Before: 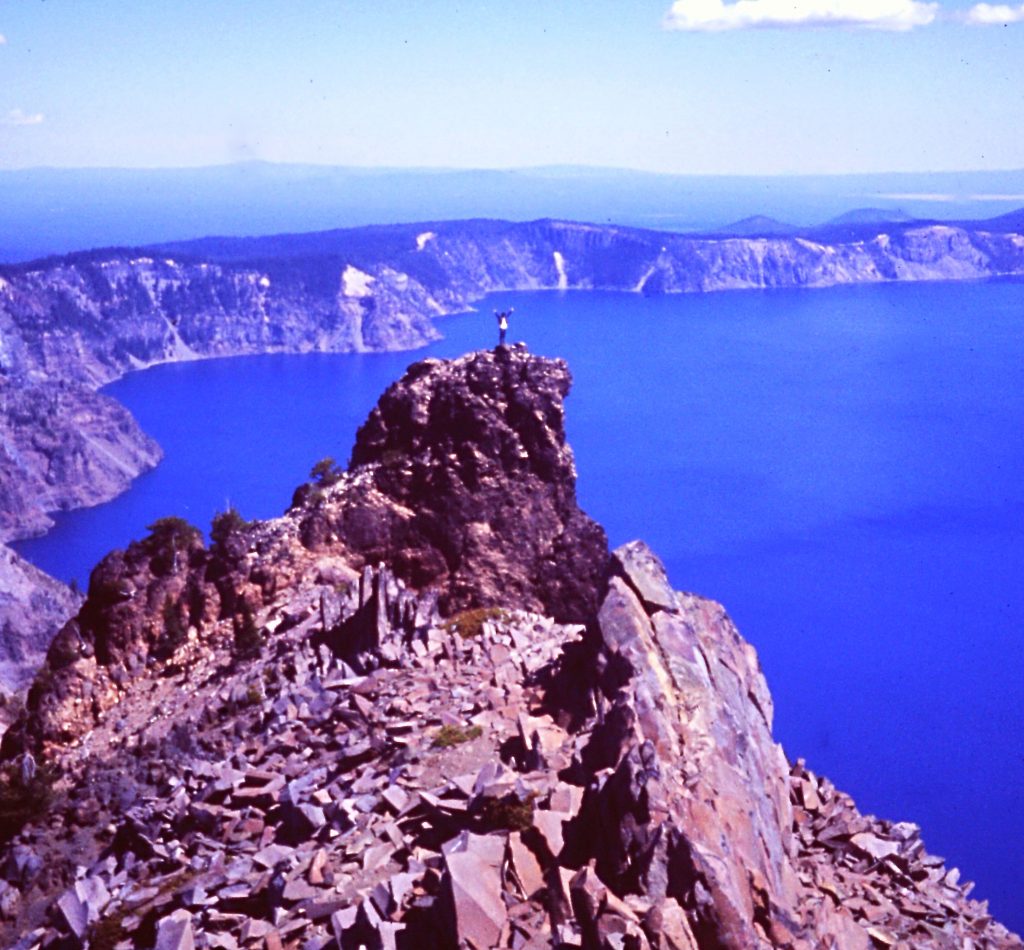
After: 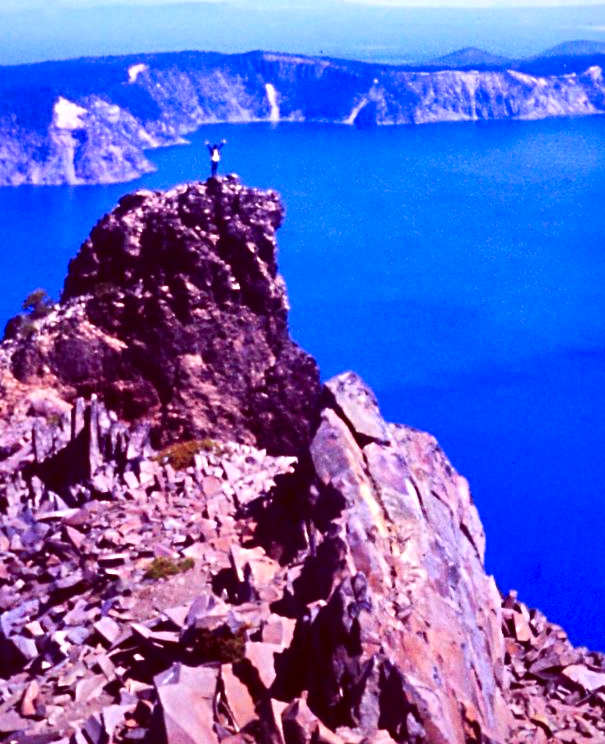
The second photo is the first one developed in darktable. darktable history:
contrast brightness saturation: contrast 0.089, saturation 0.281
crop and rotate: left 28.187%, top 17.804%, right 12.729%, bottom 3.814%
local contrast: mode bilateral grid, contrast 25, coarseness 60, detail 151%, midtone range 0.2
color balance rgb: perceptual saturation grading › global saturation 0.581%, global vibrance 14.343%
